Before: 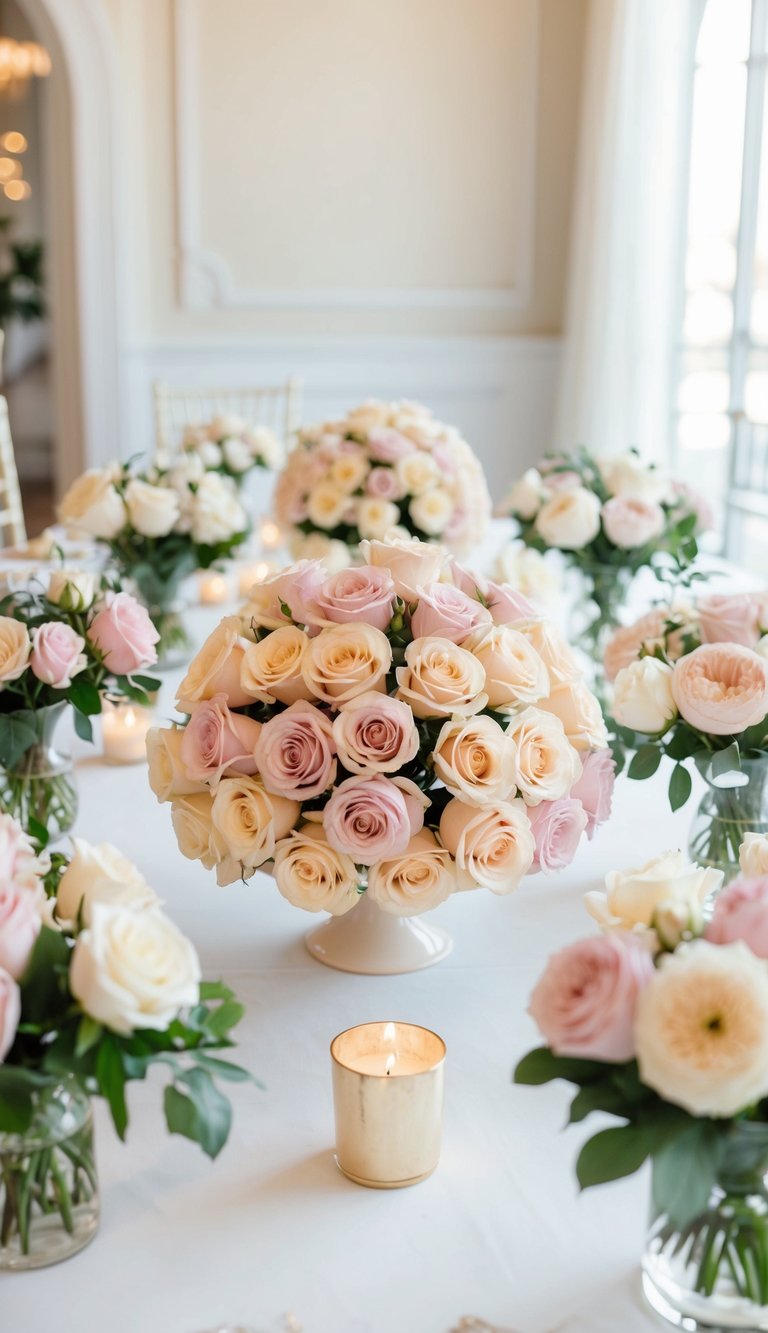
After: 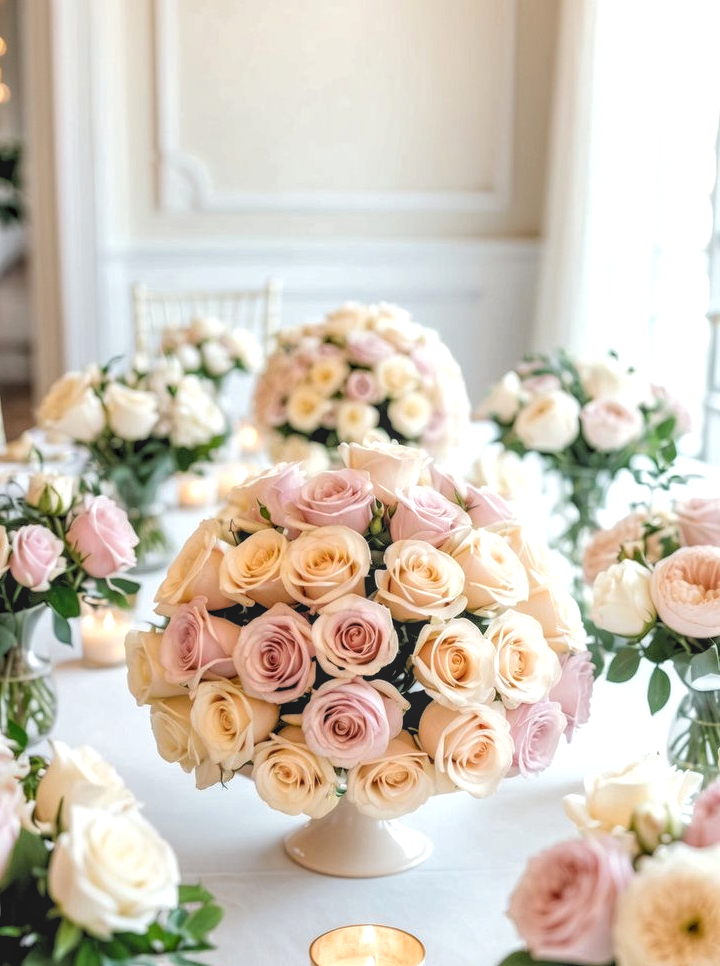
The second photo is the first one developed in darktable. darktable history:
rgb levels: levels [[0.01, 0.419, 0.839], [0, 0.5, 1], [0, 0.5, 1]]
local contrast: highlights 74%, shadows 55%, detail 176%, midtone range 0.207
crop: left 2.737%, top 7.287%, right 3.421%, bottom 20.179%
